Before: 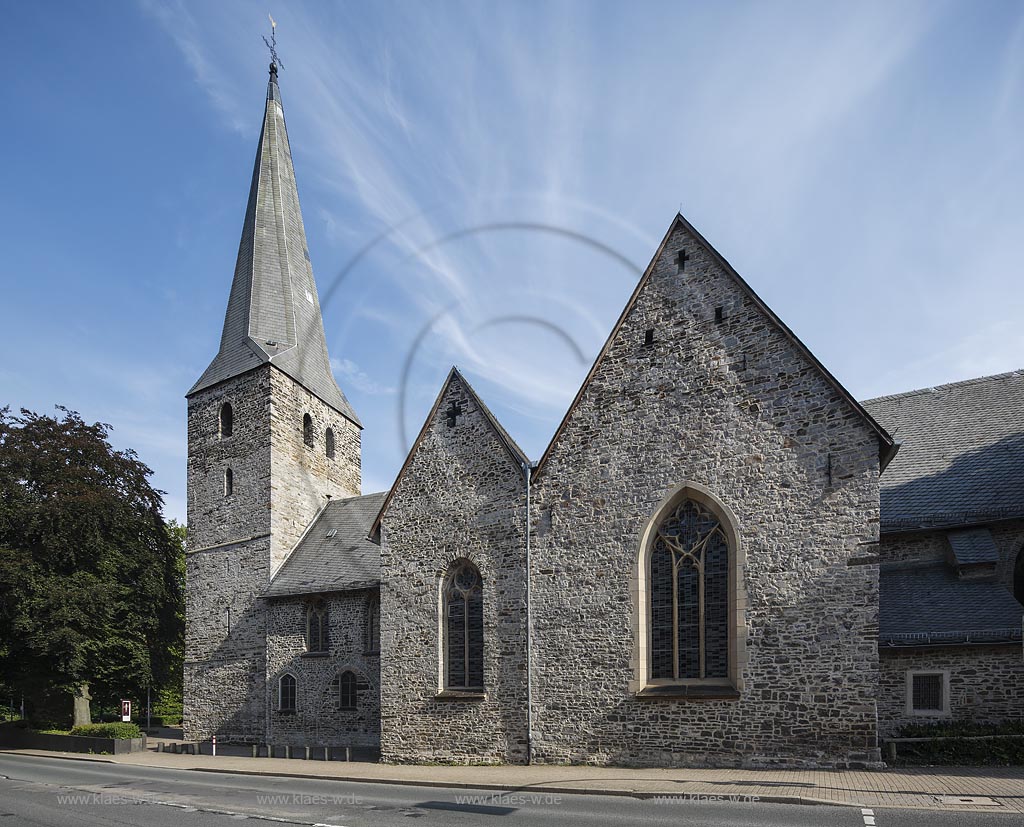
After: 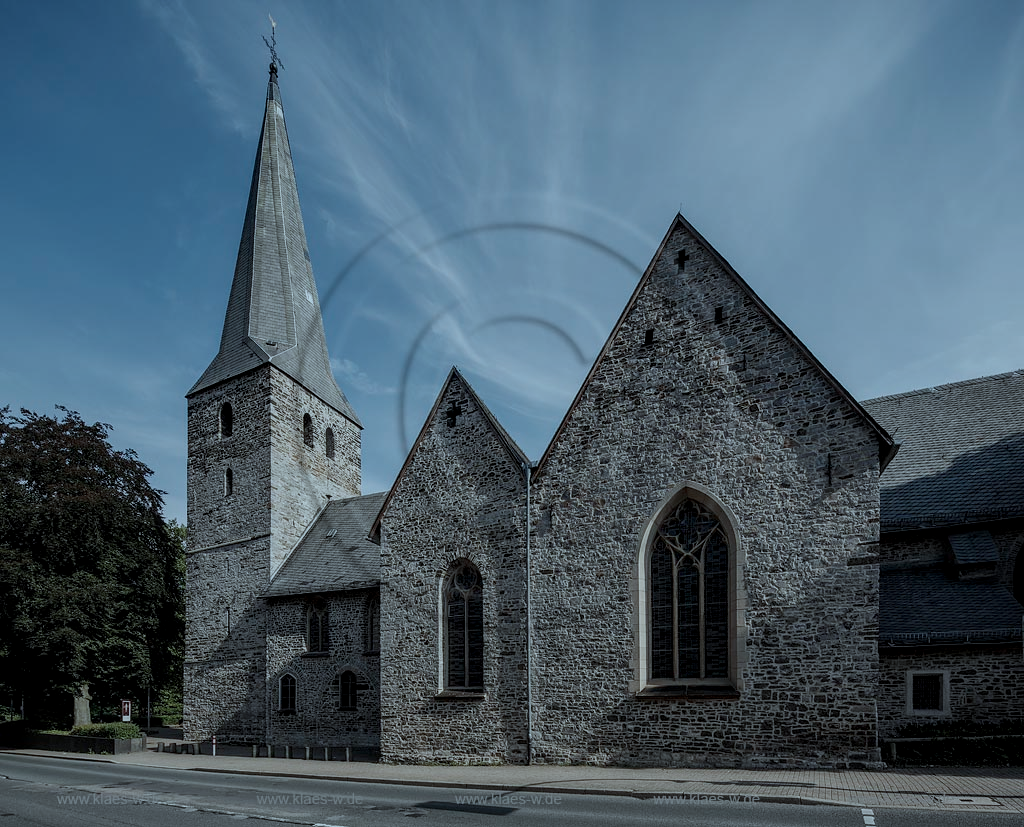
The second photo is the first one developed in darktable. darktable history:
exposure: exposure -1 EV, compensate highlight preservation false
color correction: highlights a* -12.64, highlights b* -18.1, saturation 0.7
local contrast: highlights 55%, shadows 52%, detail 130%, midtone range 0.452
